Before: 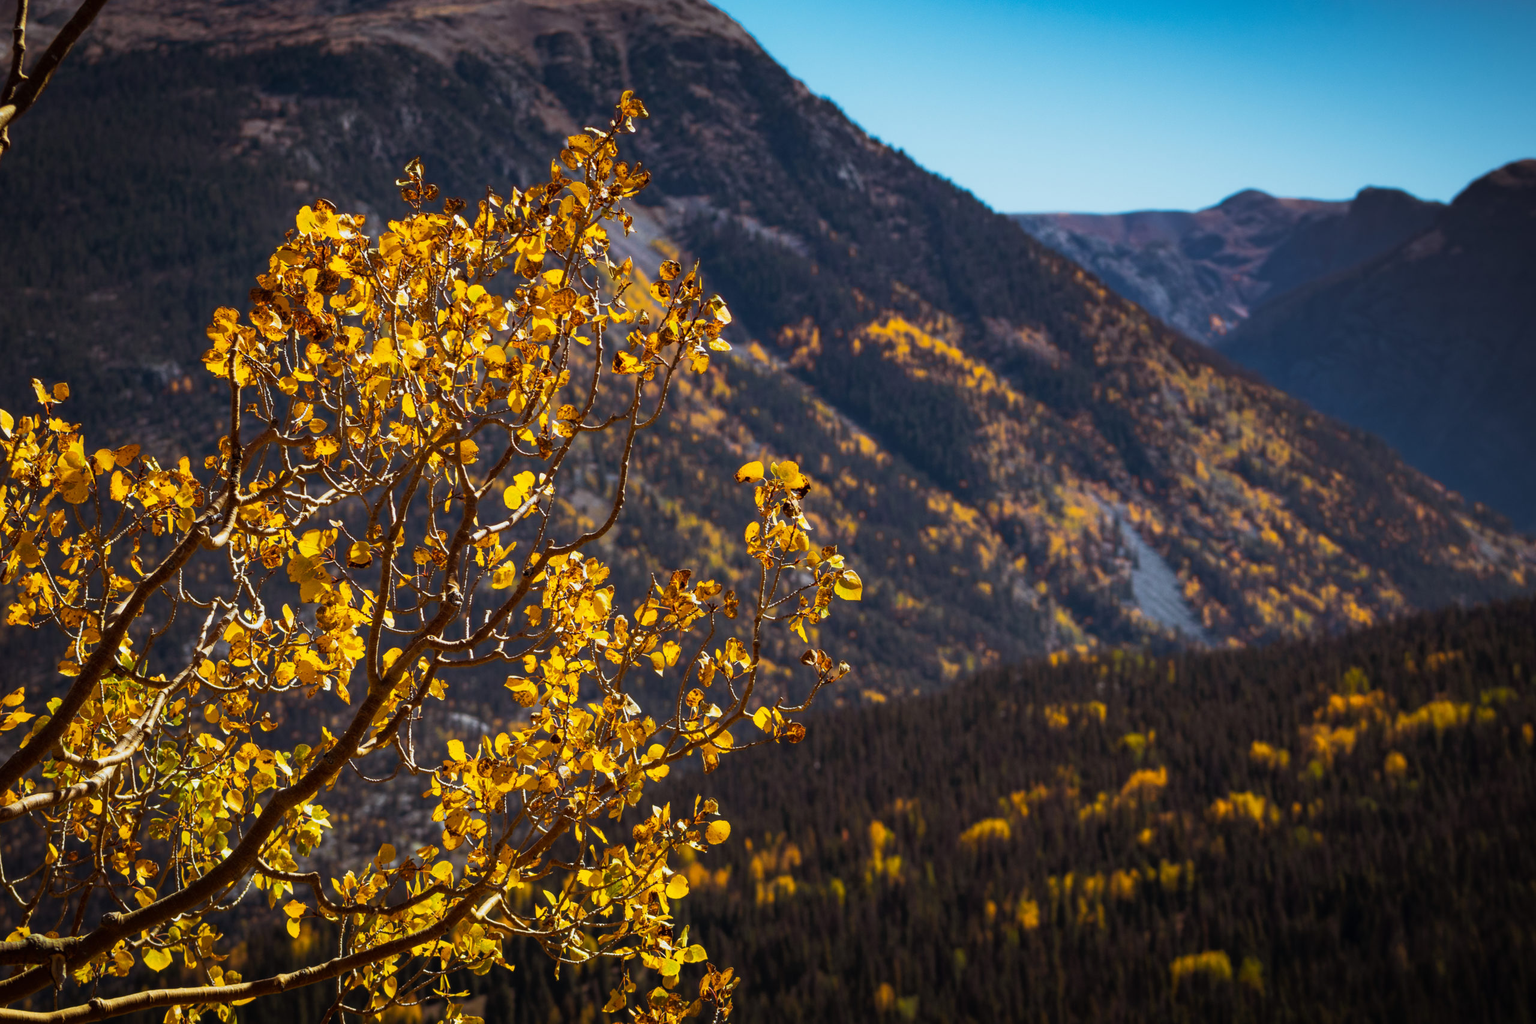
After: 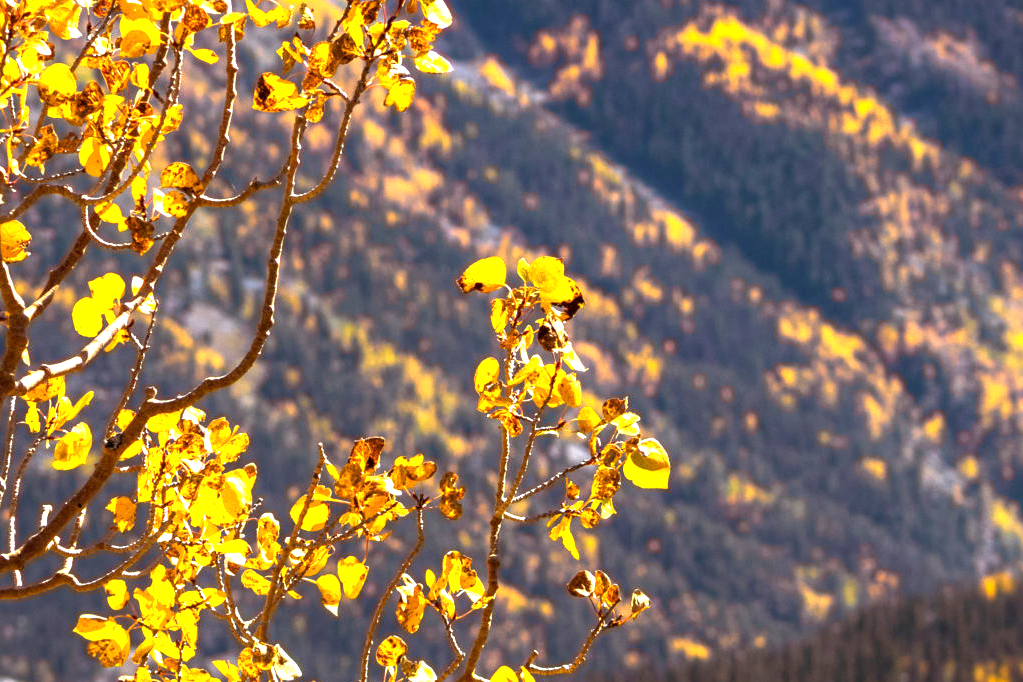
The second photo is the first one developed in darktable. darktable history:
crop: left 30%, top 30%, right 30%, bottom 30%
exposure: black level correction 0.001, exposure 1.398 EV, compensate exposure bias true, compensate highlight preservation false
